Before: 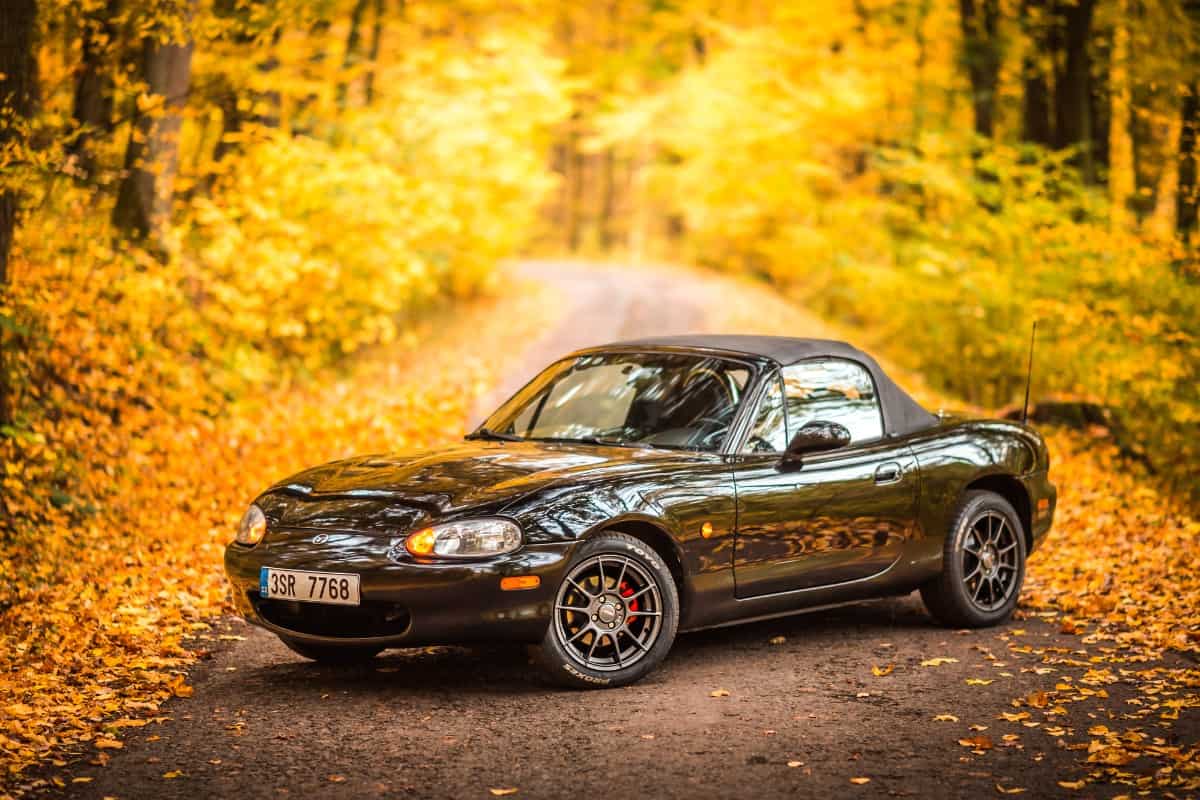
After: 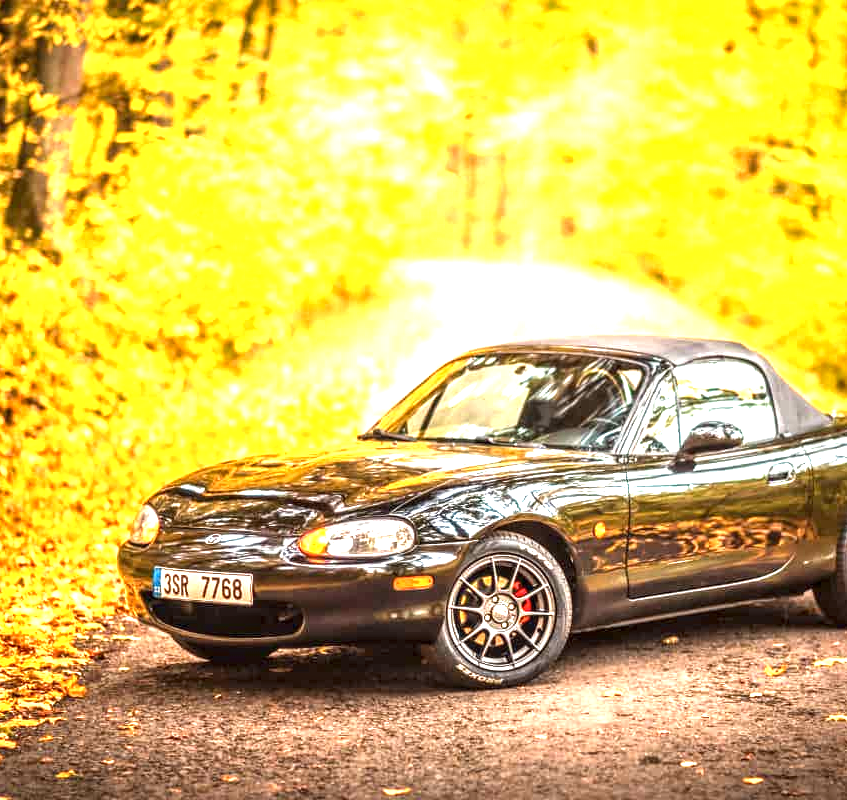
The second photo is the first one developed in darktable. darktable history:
exposure: exposure 1.52 EV, compensate exposure bias true, compensate highlight preservation false
local contrast: detail 139%
crop and rotate: left 8.939%, right 20.399%
